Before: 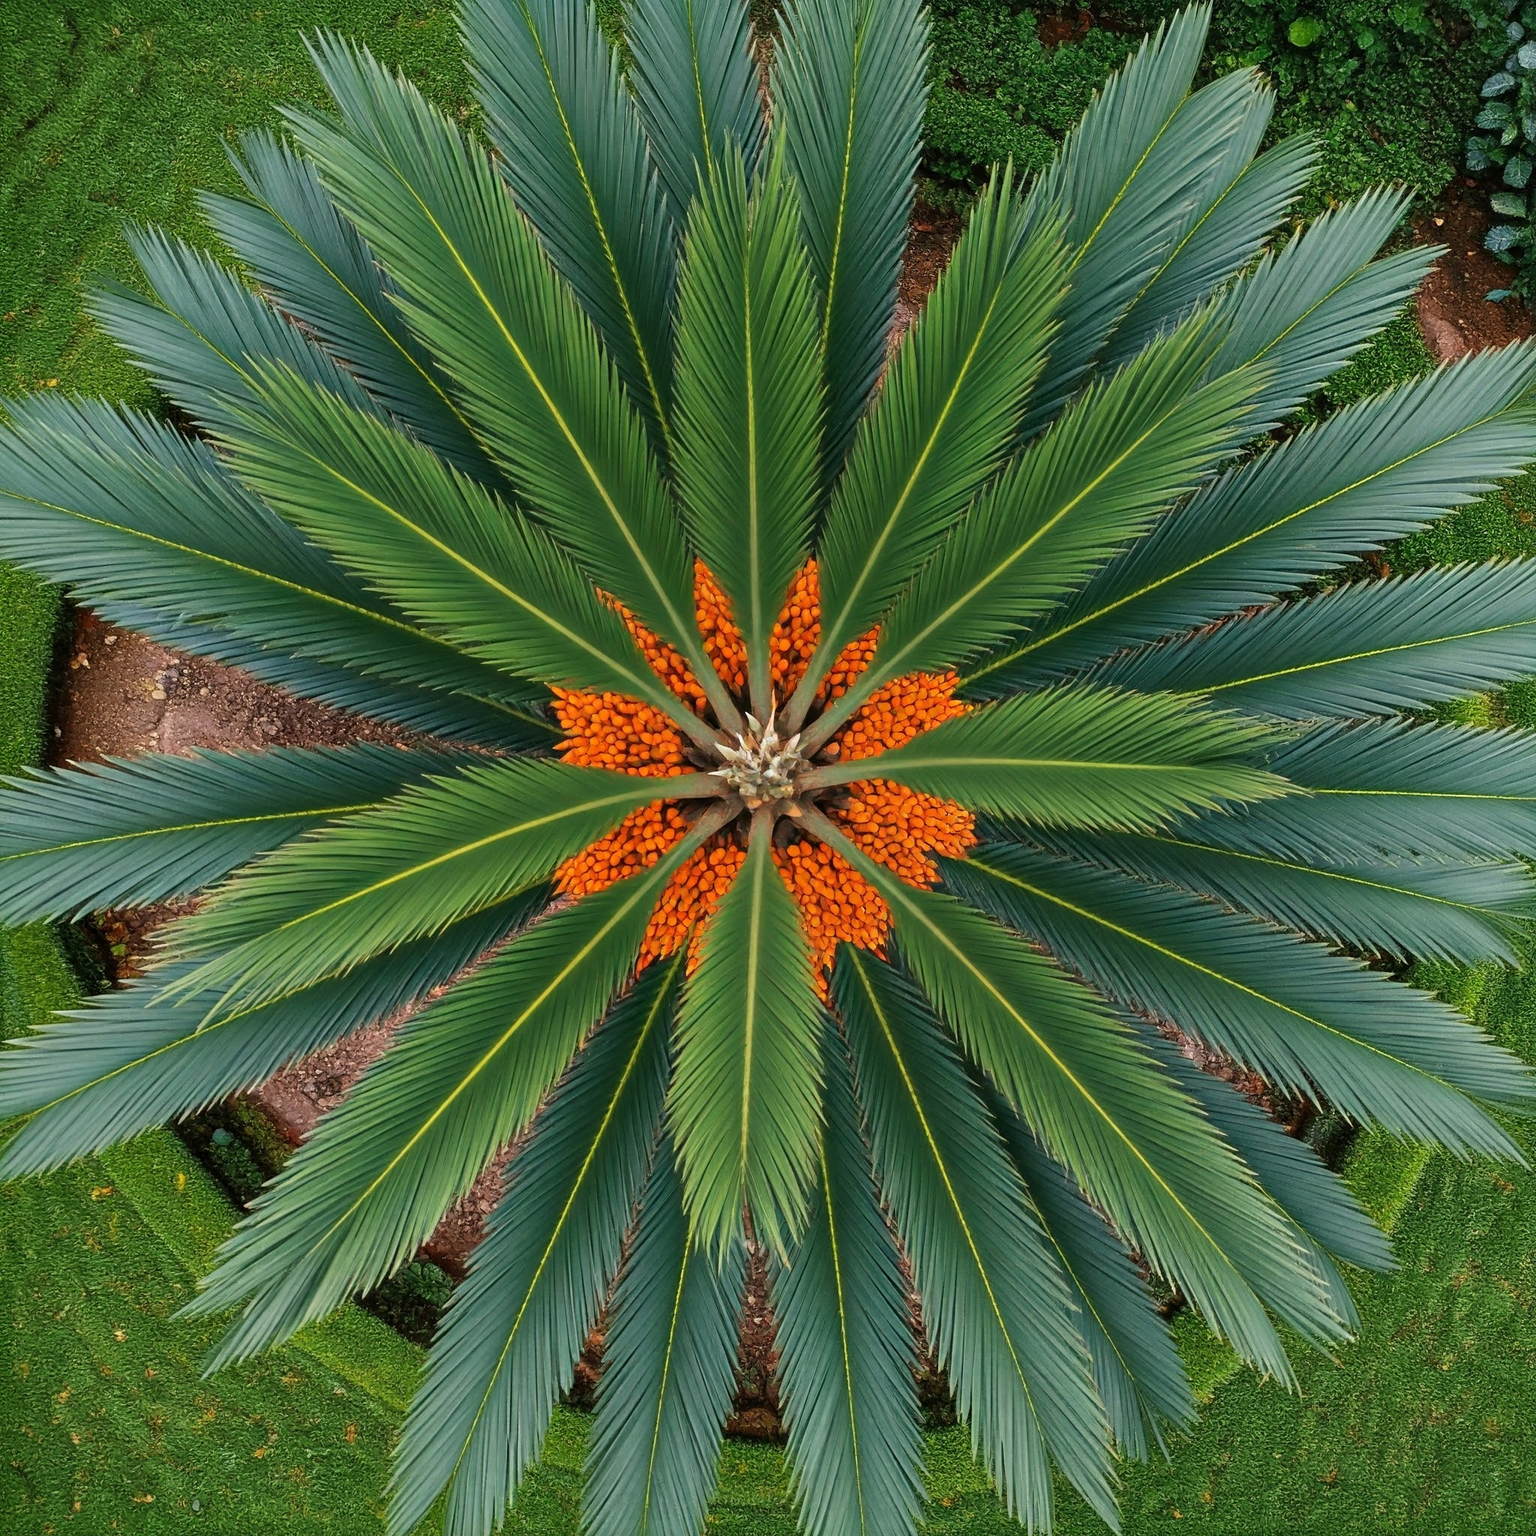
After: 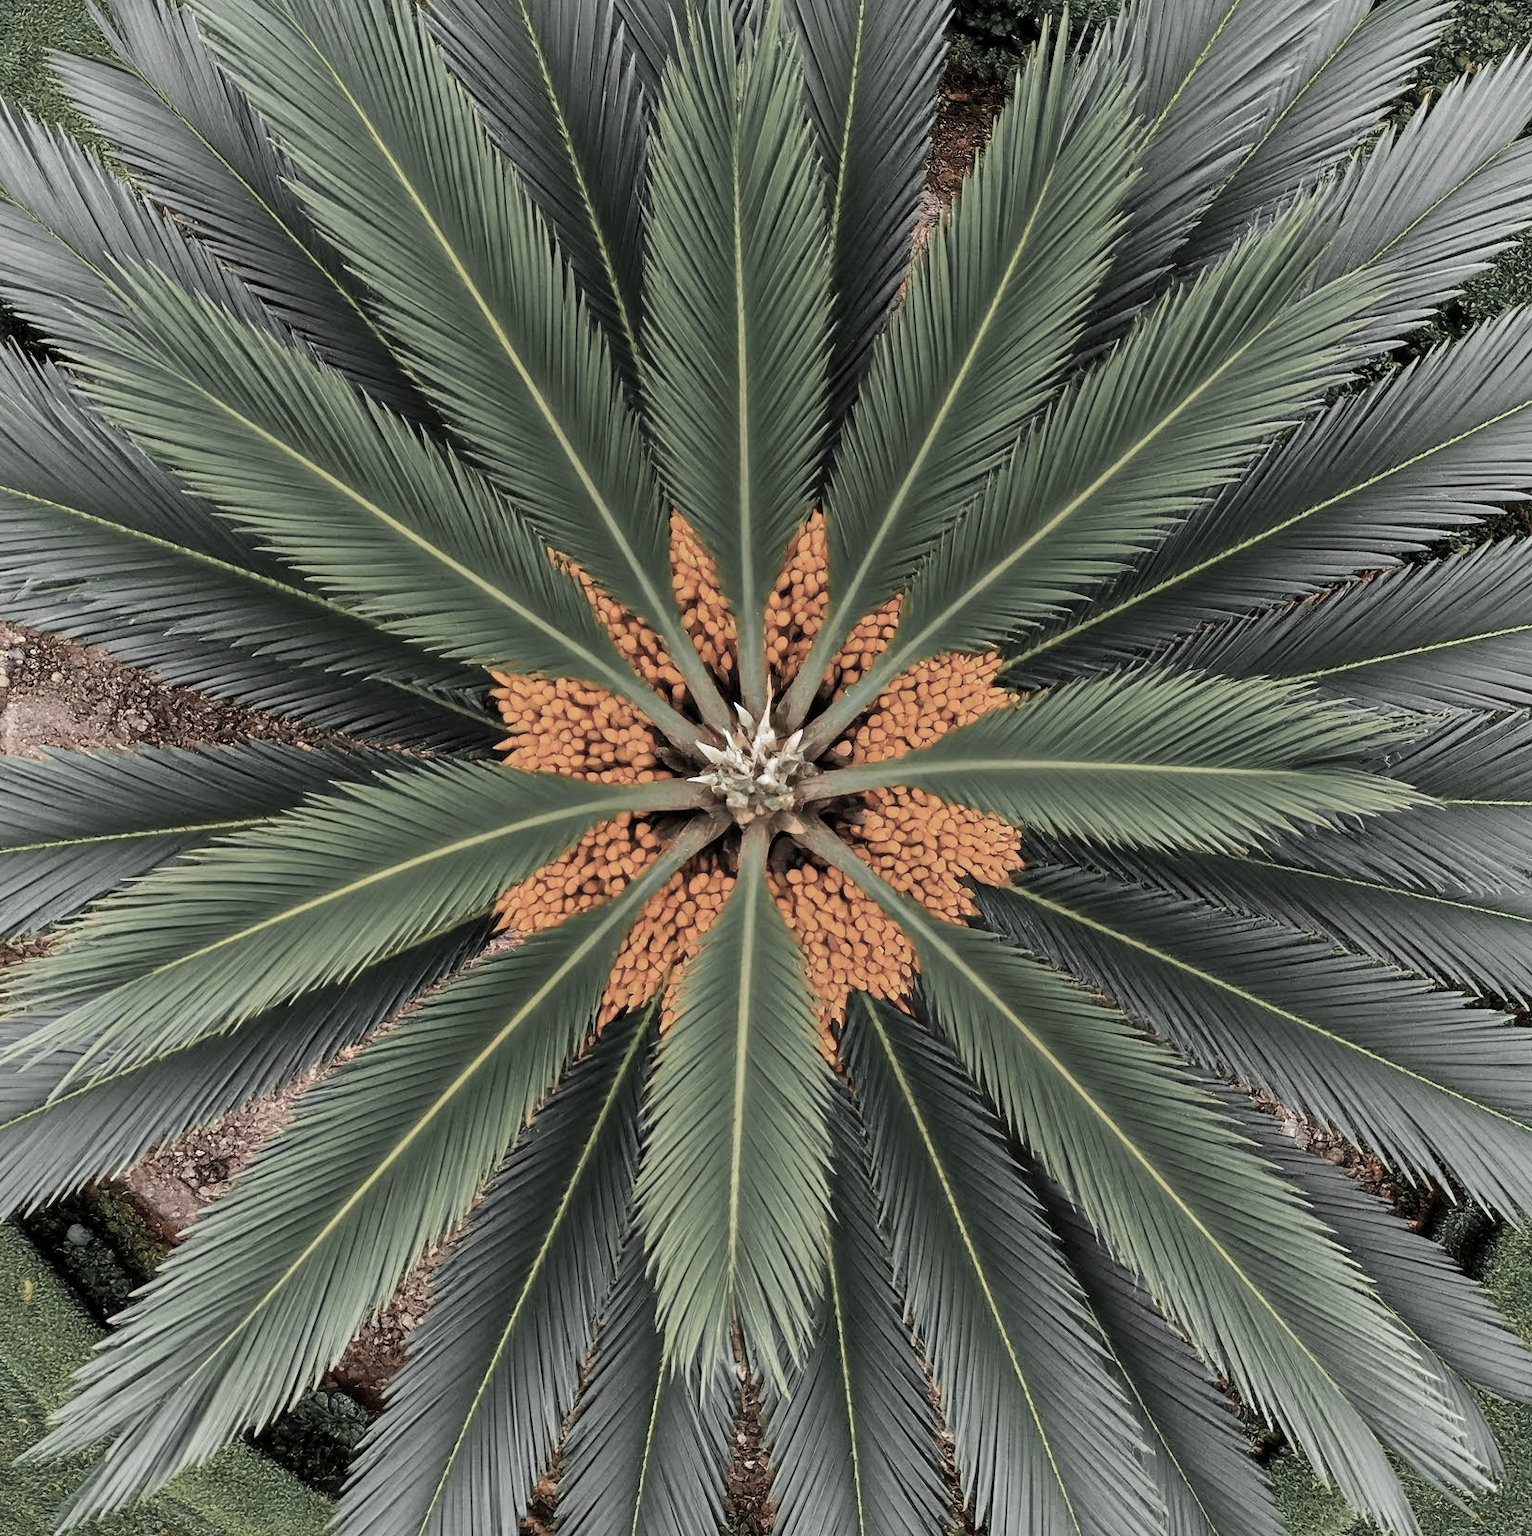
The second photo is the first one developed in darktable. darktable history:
local contrast: mode bilateral grid, contrast 21, coarseness 50, detail 120%, midtone range 0.2
color zones: curves: ch0 [(0, 0.613) (0.01, 0.613) (0.245, 0.448) (0.498, 0.529) (0.642, 0.665) (0.879, 0.777) (0.99, 0.613)]; ch1 [(0, 0.035) (0.121, 0.189) (0.259, 0.197) (0.415, 0.061) (0.589, 0.022) (0.732, 0.022) (0.857, 0.026) (0.991, 0.053)]
tone curve: curves: ch0 [(0, 0) (0.004, 0.001) (0.133, 0.112) (0.325, 0.362) (0.832, 0.893) (1, 1)], preserve colors none
velvia: on, module defaults
crop and rotate: left 10.393%, top 9.842%, right 9.875%, bottom 10.271%
